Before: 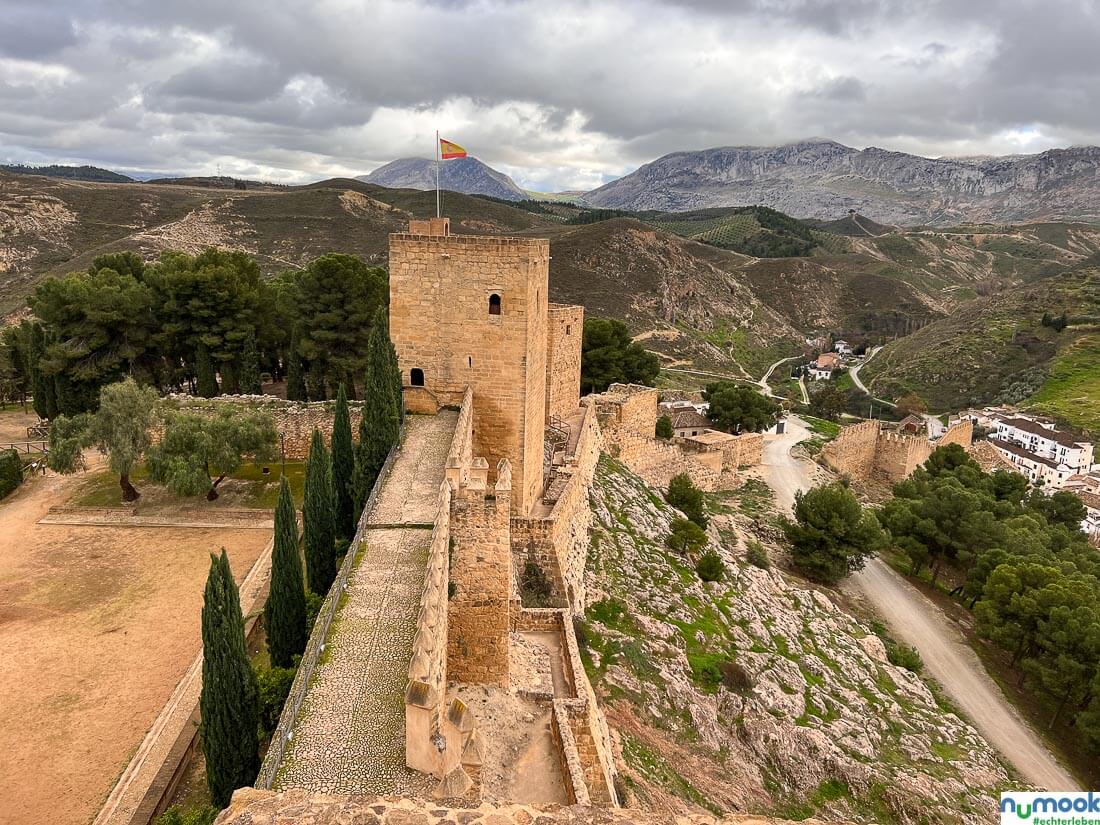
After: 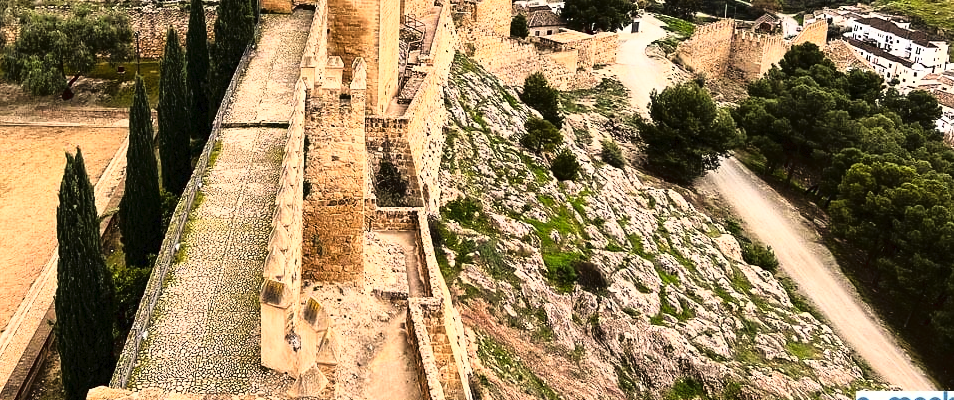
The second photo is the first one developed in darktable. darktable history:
exposure: black level correction 0.001, exposure 0.136 EV, compensate highlight preservation false
tone curve: curves: ch0 [(0, 0) (0.003, 0.03) (0.011, 0.022) (0.025, 0.018) (0.044, 0.031) (0.069, 0.035) (0.1, 0.04) (0.136, 0.046) (0.177, 0.063) (0.224, 0.087) (0.277, 0.15) (0.335, 0.252) (0.399, 0.354) (0.468, 0.475) (0.543, 0.602) (0.623, 0.73) (0.709, 0.856) (0.801, 0.945) (0.898, 0.987) (1, 1)], color space Lab, linked channels, preserve colors none
crop and rotate: left 13.249%, top 48.618%, bottom 2.844%
